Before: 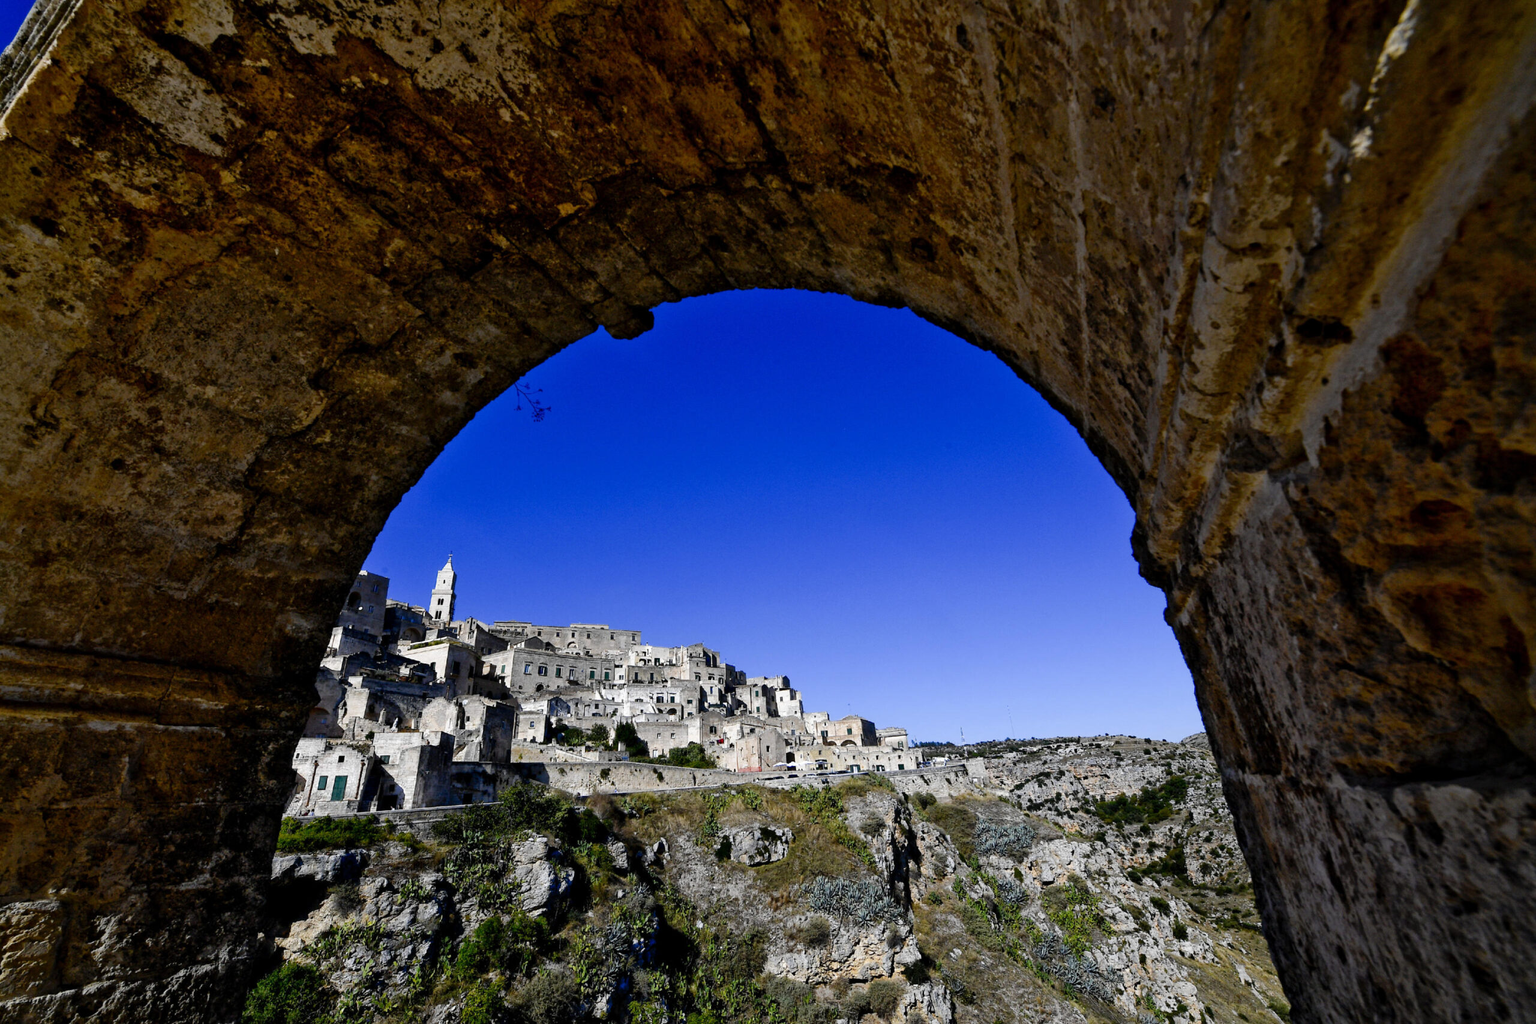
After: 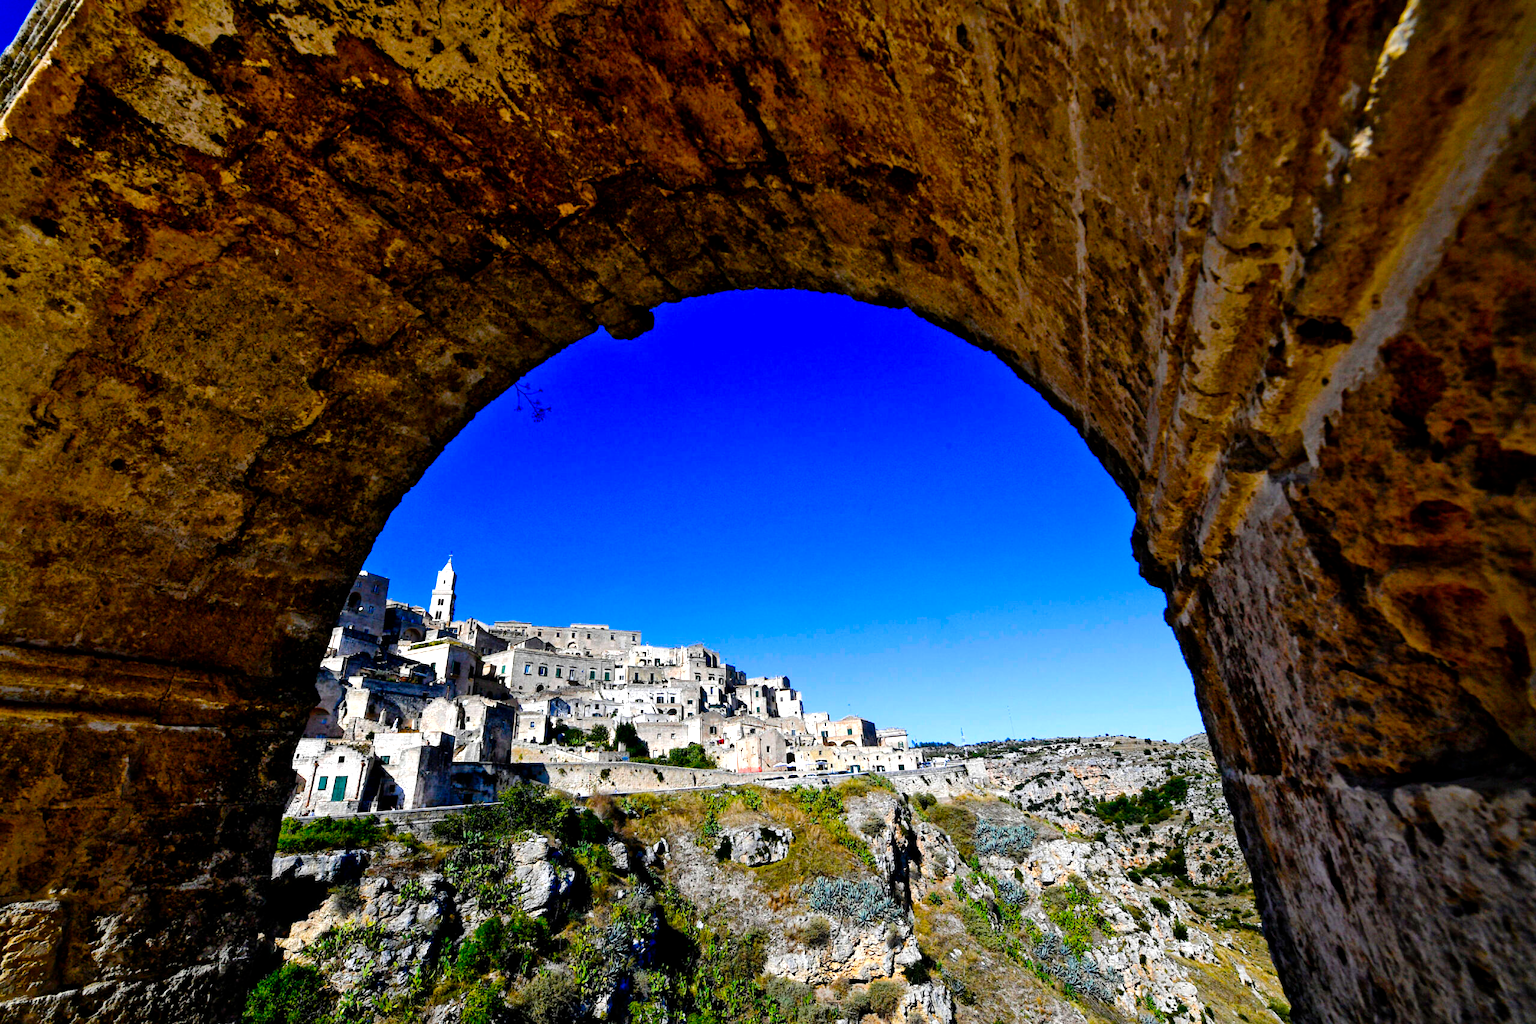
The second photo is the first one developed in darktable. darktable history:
exposure: exposure 0.607 EV, compensate highlight preservation false
color balance rgb: perceptual saturation grading › global saturation 29.758%, perceptual brilliance grading › mid-tones 10.026%, perceptual brilliance grading › shadows 14.549%, global vibrance 20%
